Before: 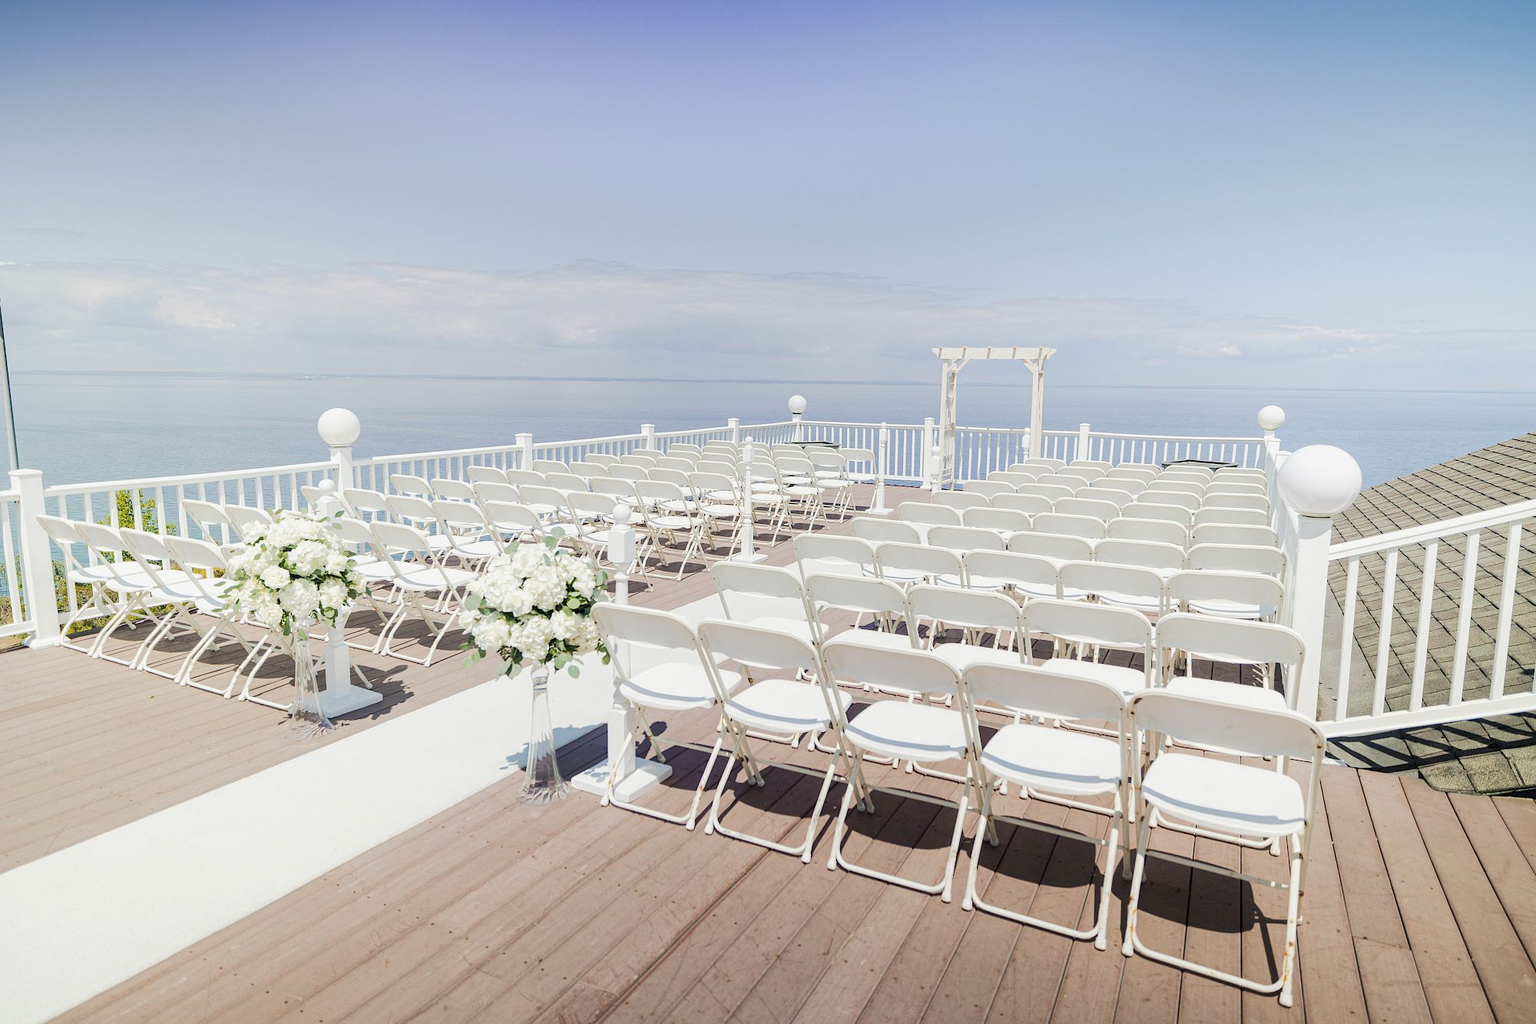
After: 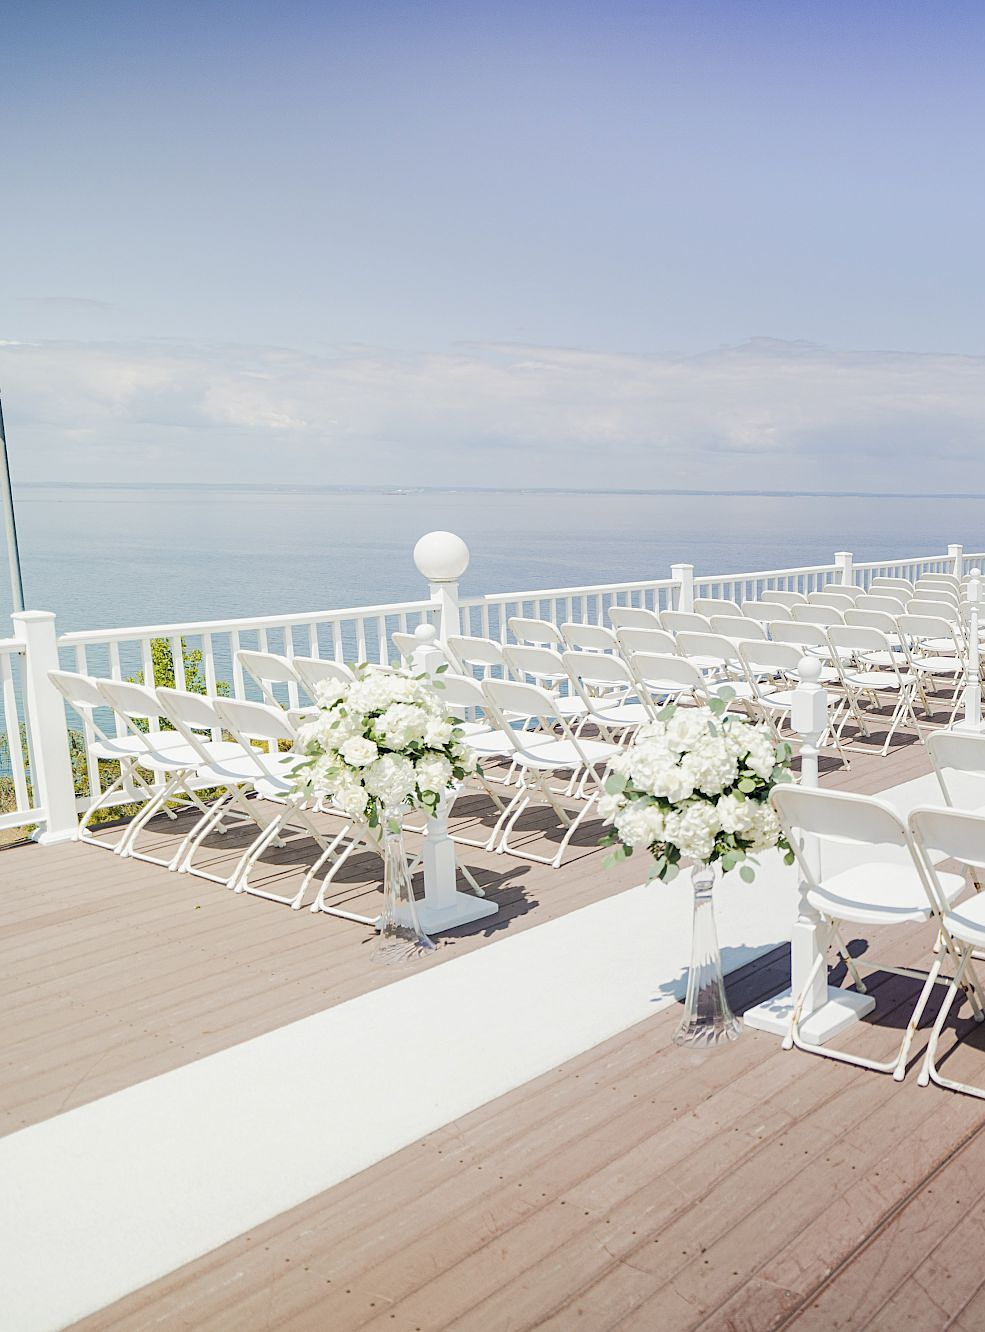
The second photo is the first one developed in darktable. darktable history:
crop and rotate: left 0.02%, top 0%, right 50.725%
sharpen: amount 0.206
